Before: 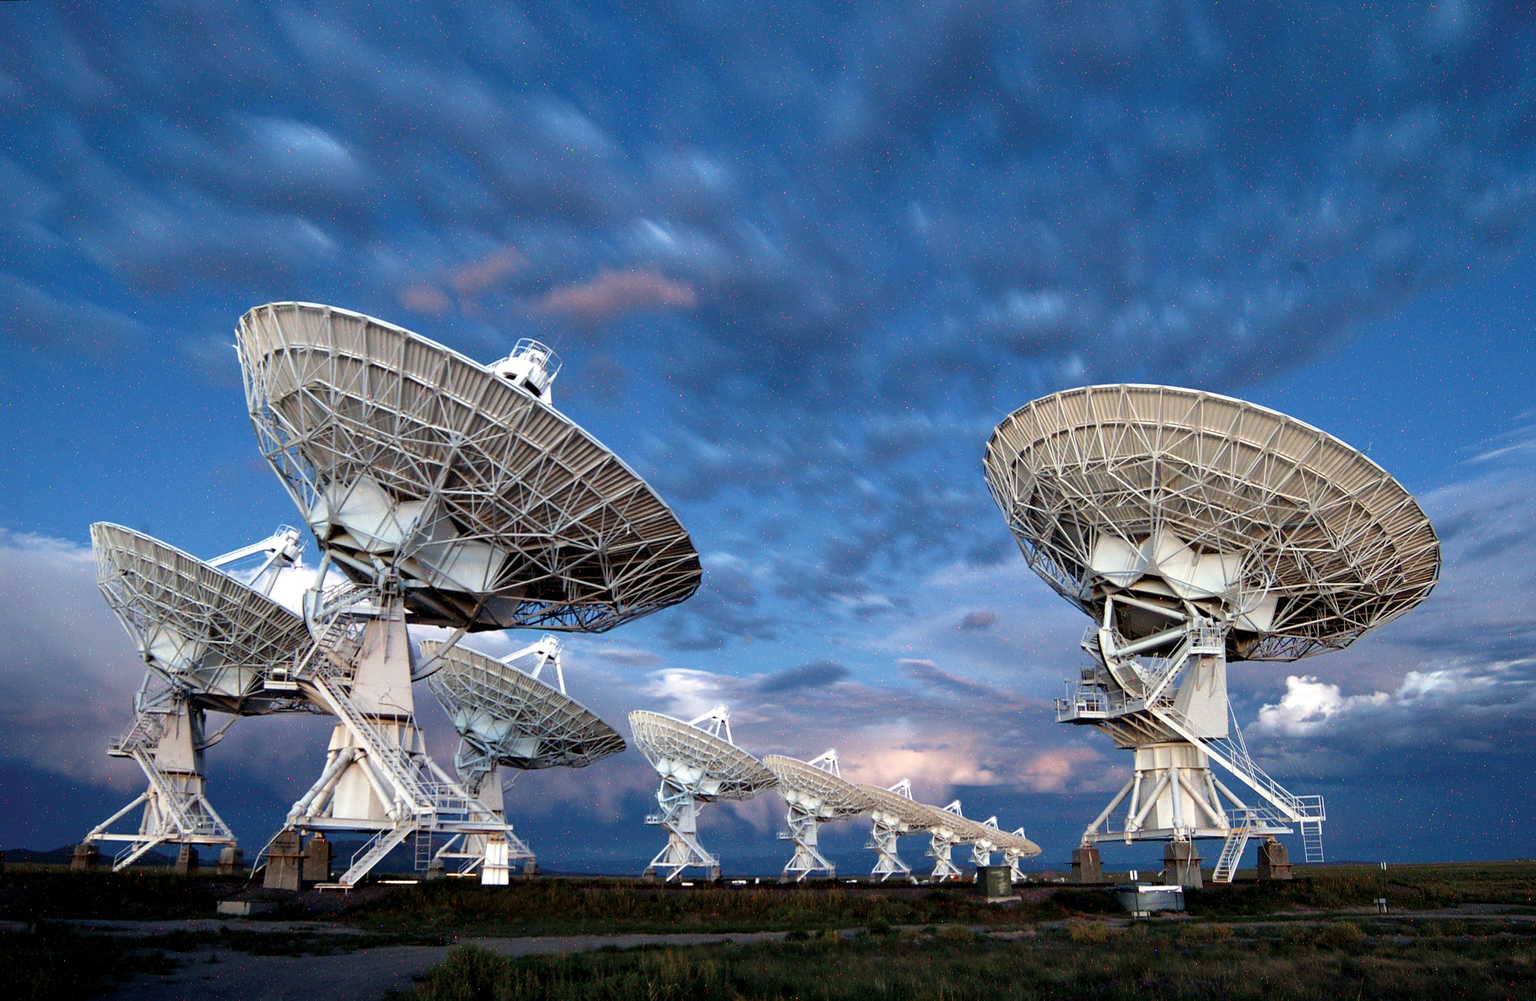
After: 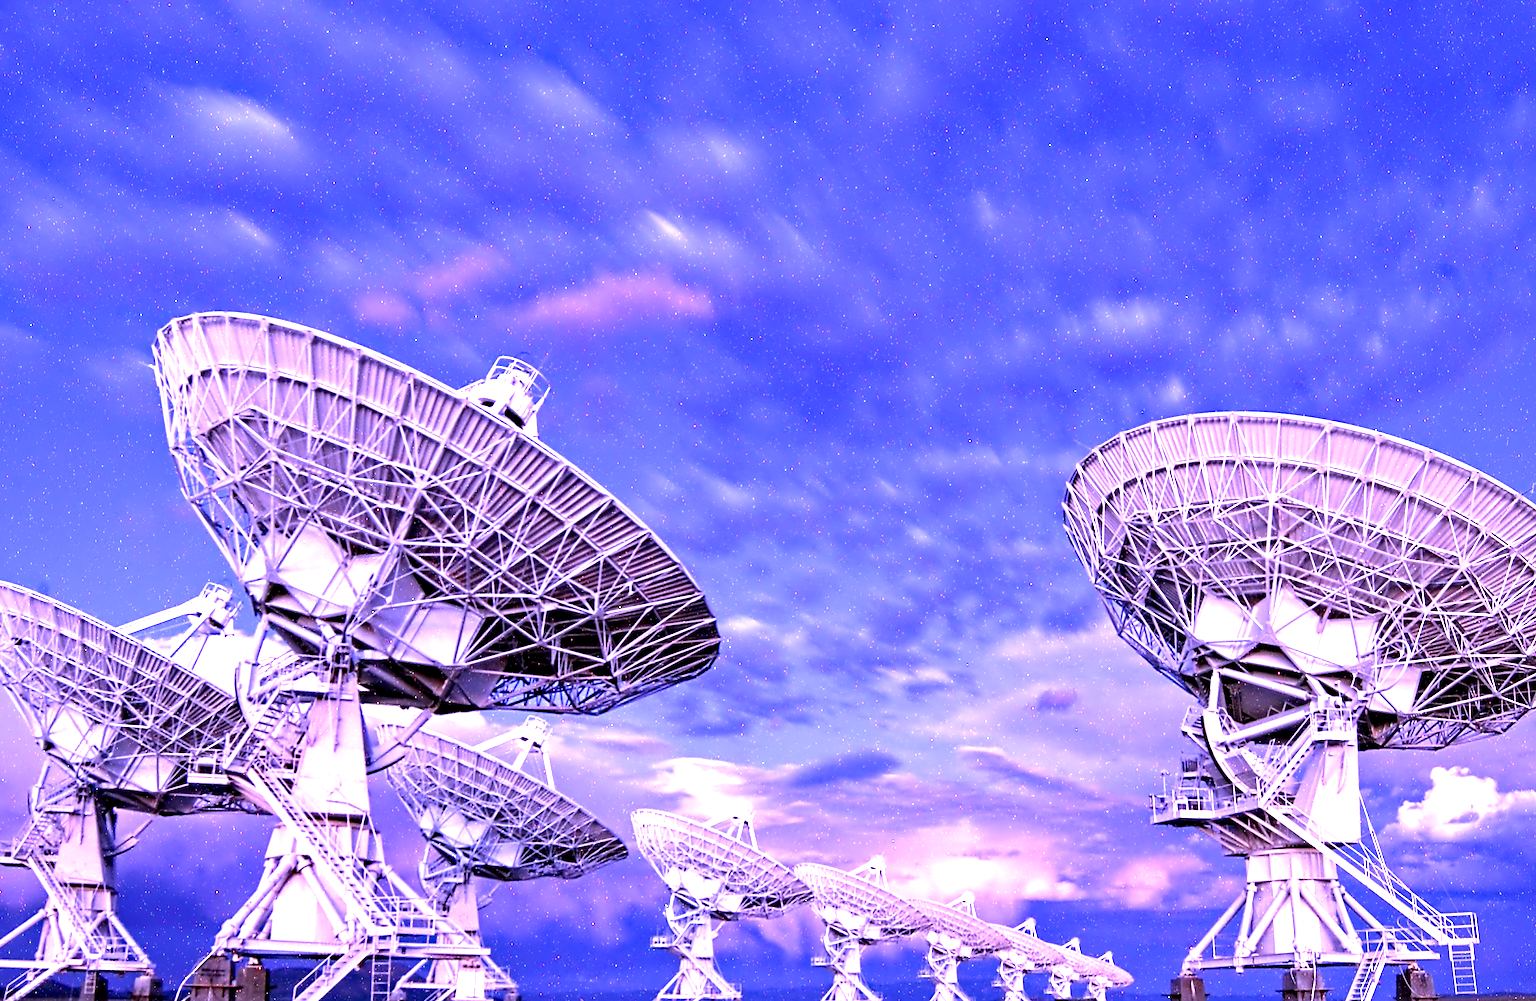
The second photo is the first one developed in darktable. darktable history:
crop and rotate: left 7.196%, top 4.574%, right 10.605%, bottom 13.178%
contrast equalizer: octaves 7, y [[0.5, 0.542, 0.583, 0.625, 0.667, 0.708], [0.5 ×6], [0.5 ×6], [0, 0.033, 0.067, 0.1, 0.133, 0.167], [0, 0.05, 0.1, 0.15, 0.2, 0.25]]
exposure: black level correction 0, exposure 1 EV, compensate exposure bias true, compensate highlight preservation false
color calibration: illuminant custom, x 0.379, y 0.481, temperature 4443.07 K
color balance: mode lift, gamma, gain (sRGB)
